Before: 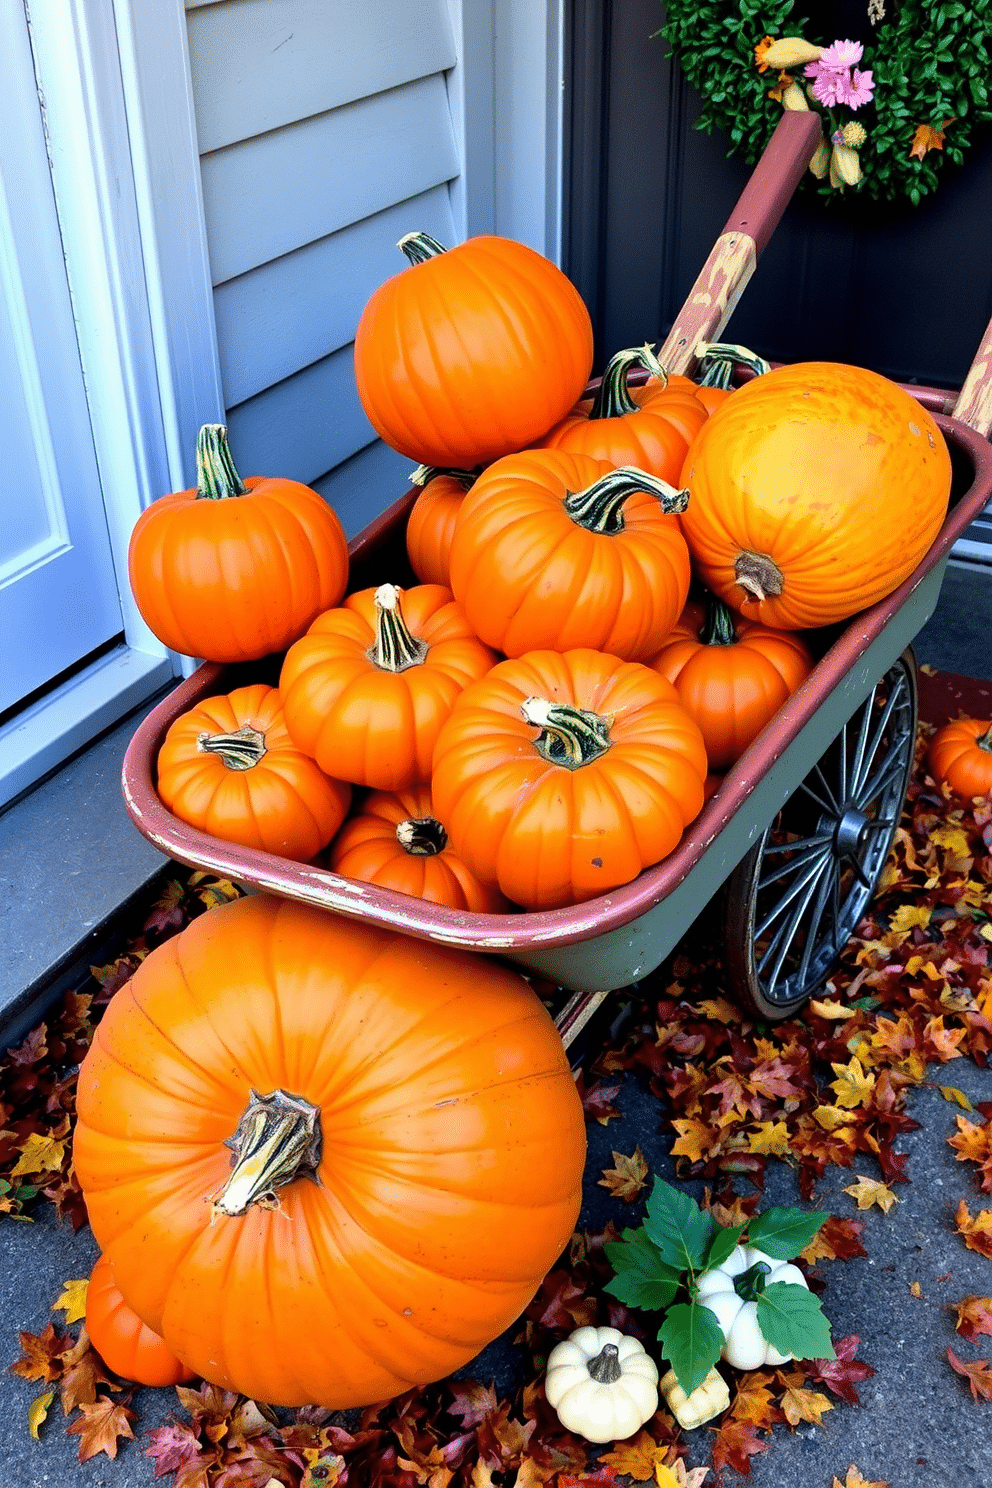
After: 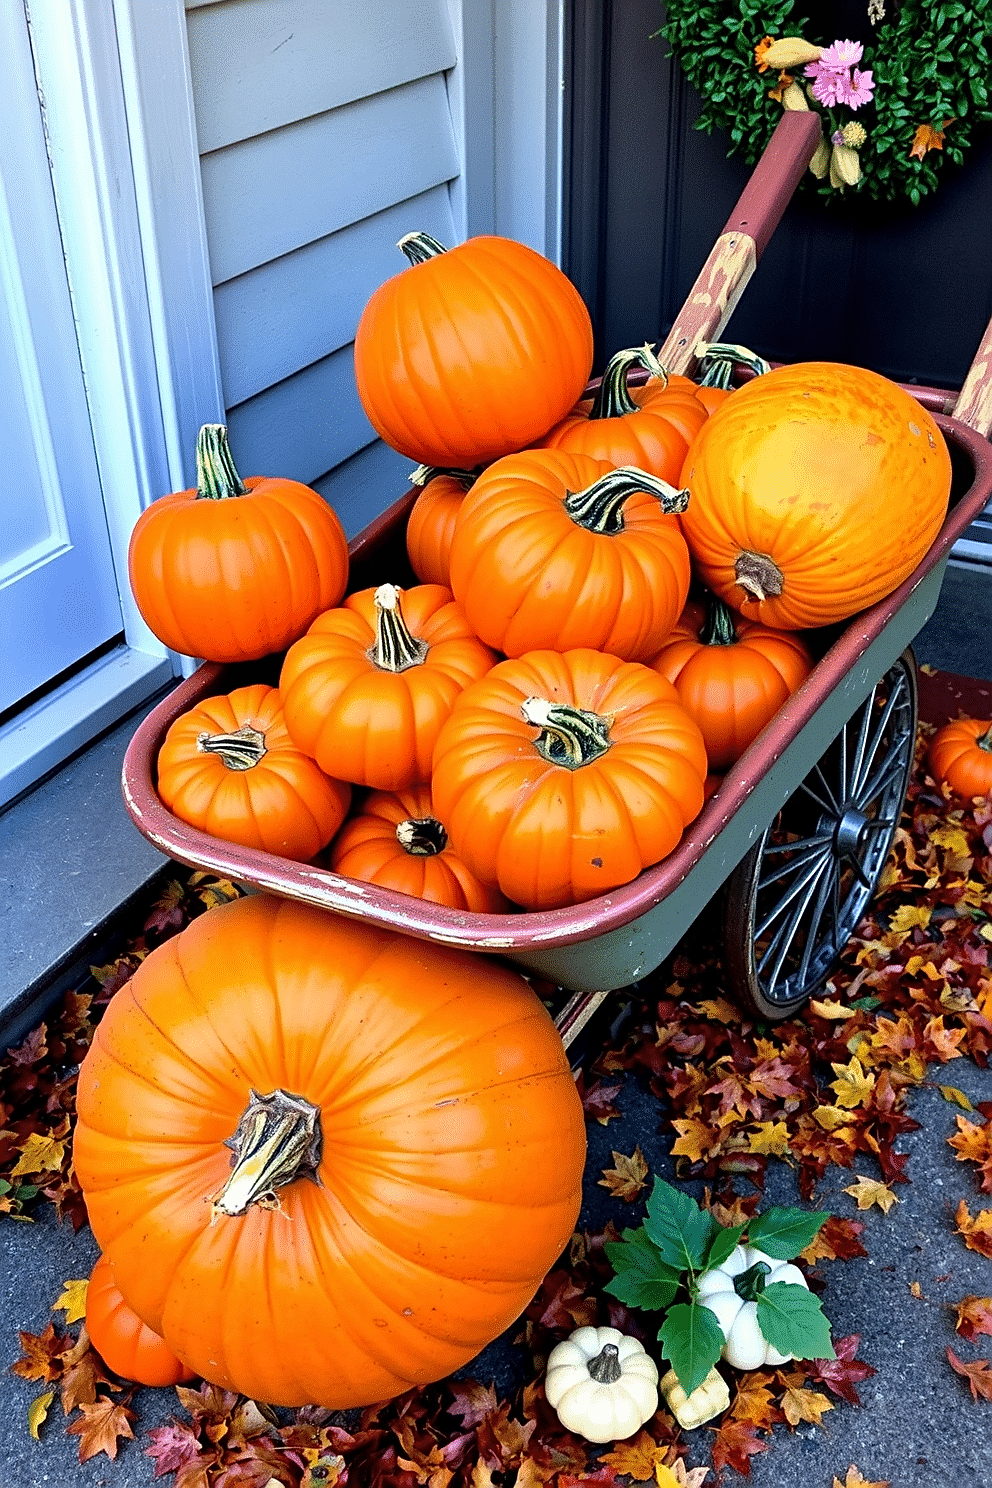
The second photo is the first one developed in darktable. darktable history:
local contrast: mode bilateral grid, contrast 10, coarseness 25, detail 115%, midtone range 0.2
sharpen: amount 0.474
